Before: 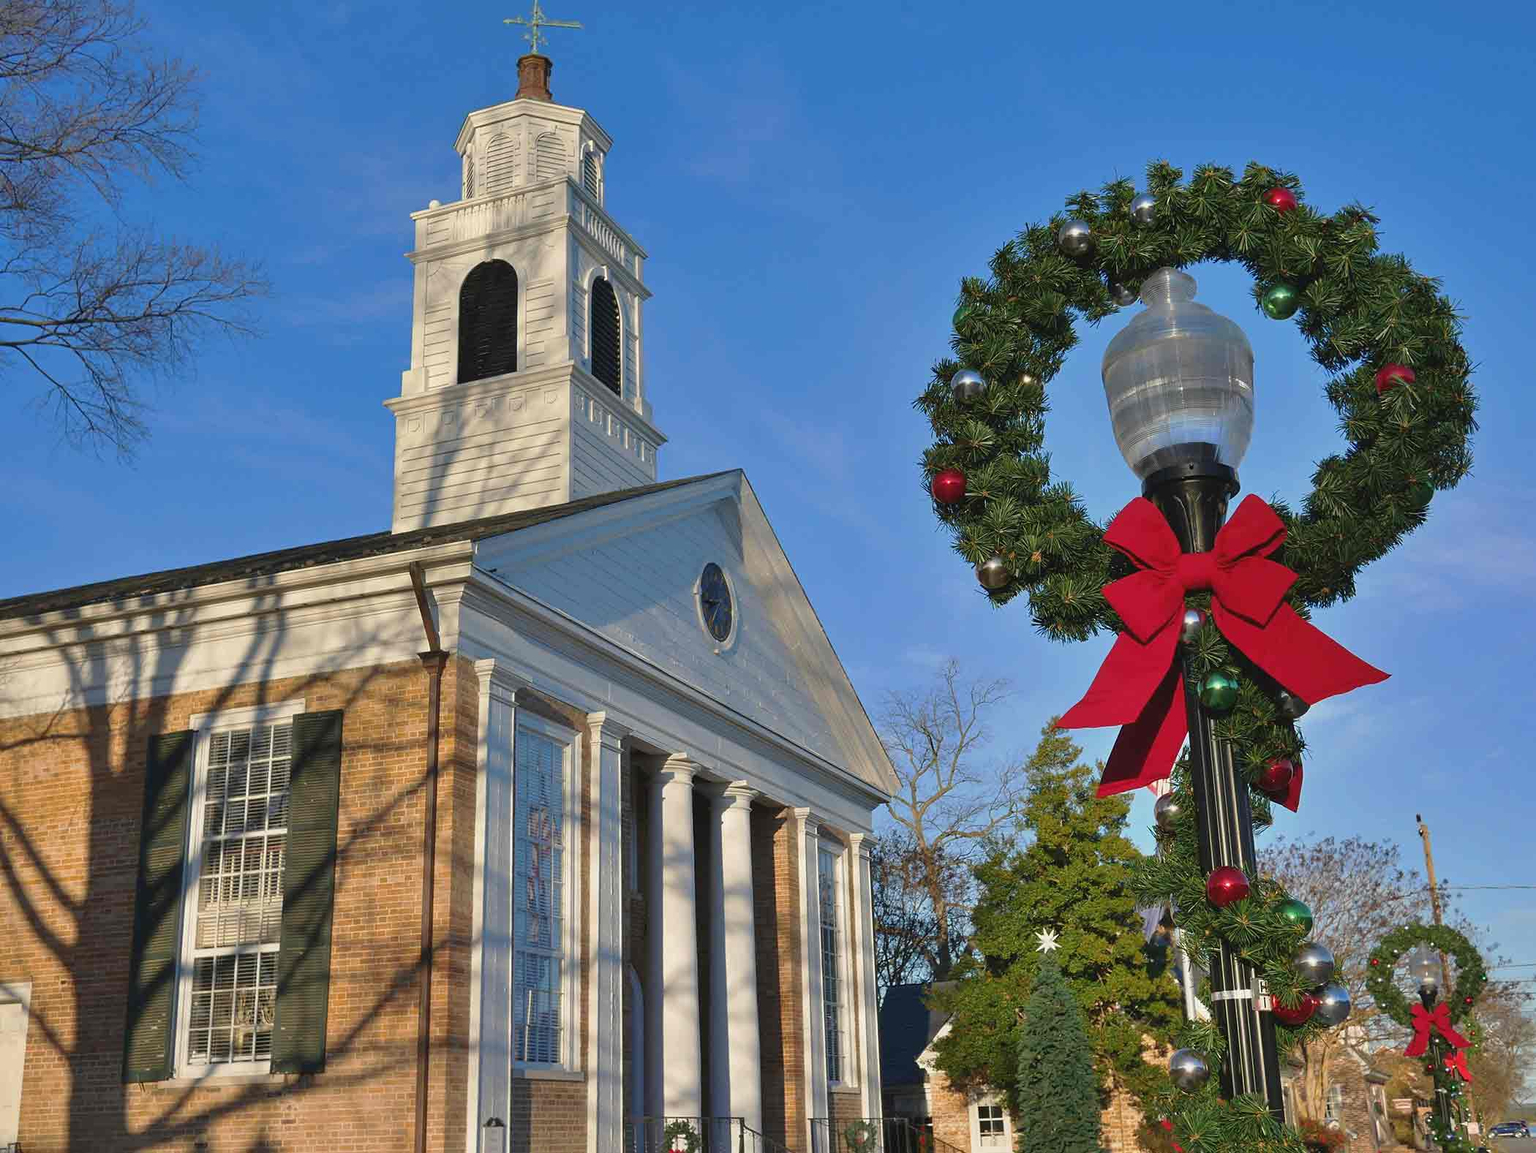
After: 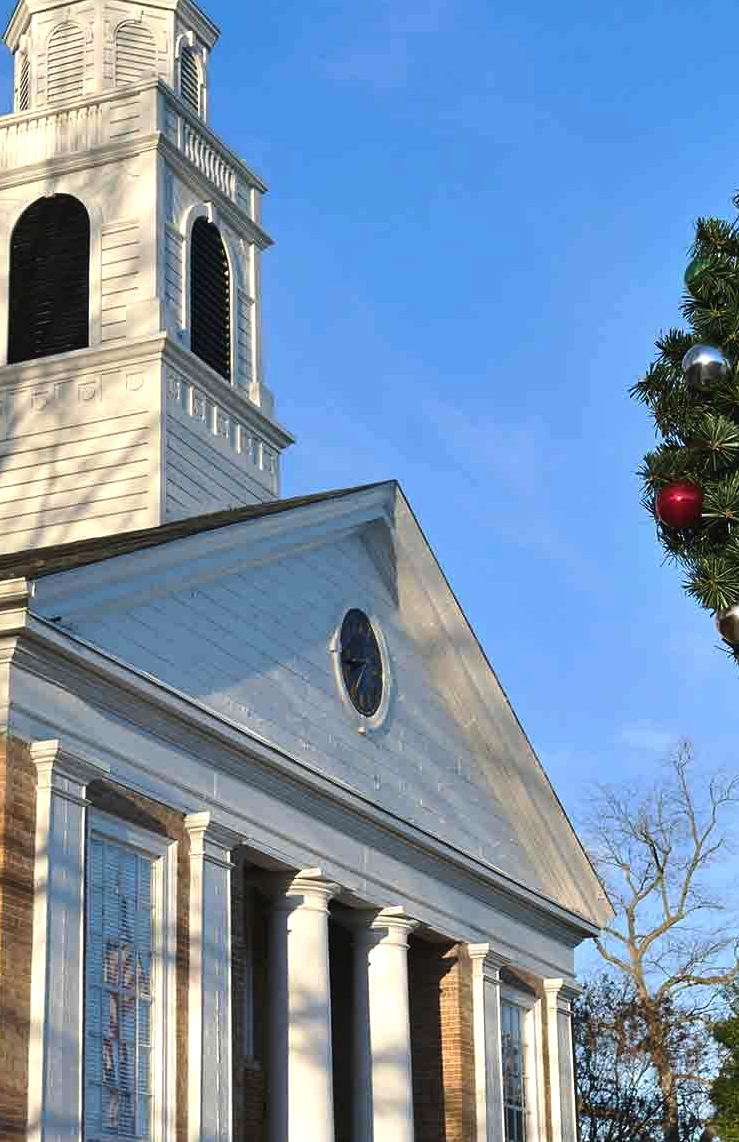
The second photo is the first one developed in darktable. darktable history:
crop and rotate: left 29.476%, top 10.214%, right 35.32%, bottom 17.333%
tone equalizer: -8 EV -0.75 EV, -7 EV -0.7 EV, -6 EV -0.6 EV, -5 EV -0.4 EV, -3 EV 0.4 EV, -2 EV 0.6 EV, -1 EV 0.7 EV, +0 EV 0.75 EV, edges refinement/feathering 500, mask exposure compensation -1.57 EV, preserve details no
